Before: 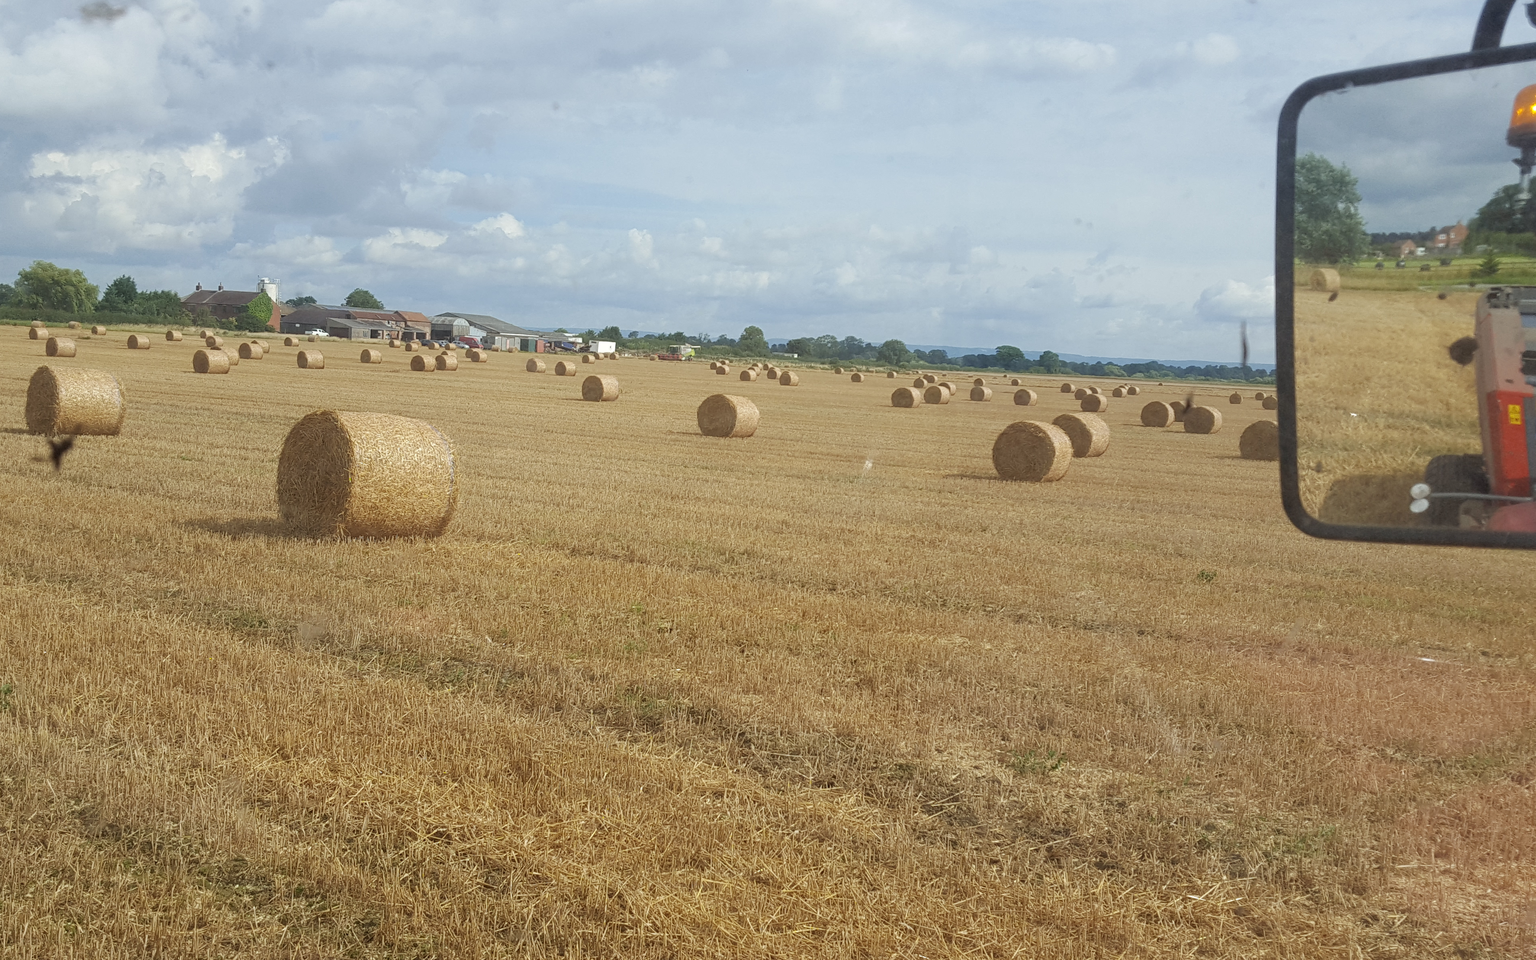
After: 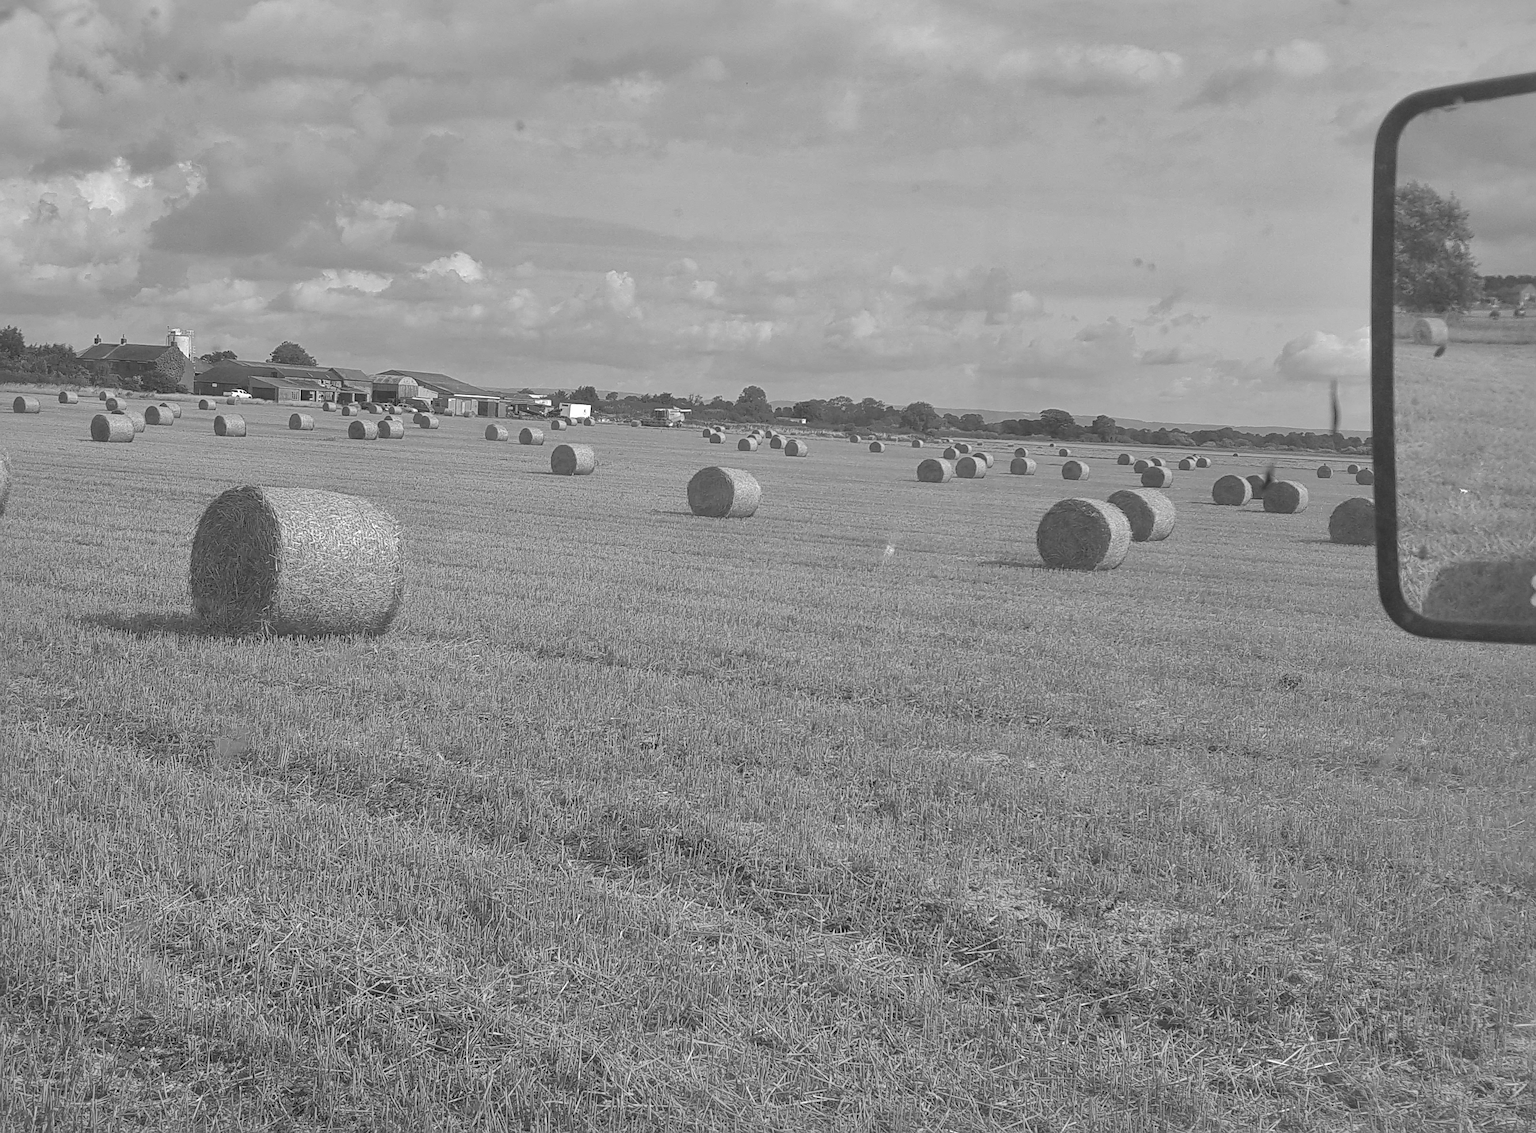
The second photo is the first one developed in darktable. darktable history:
white balance: emerald 1
sharpen: on, module defaults
color correction: highlights a* 5.81, highlights b* 4.84
shadows and highlights: shadows 60, highlights -60
crop: left 7.598%, right 7.873%
monochrome: on, module defaults
rgb levels: preserve colors max RGB
